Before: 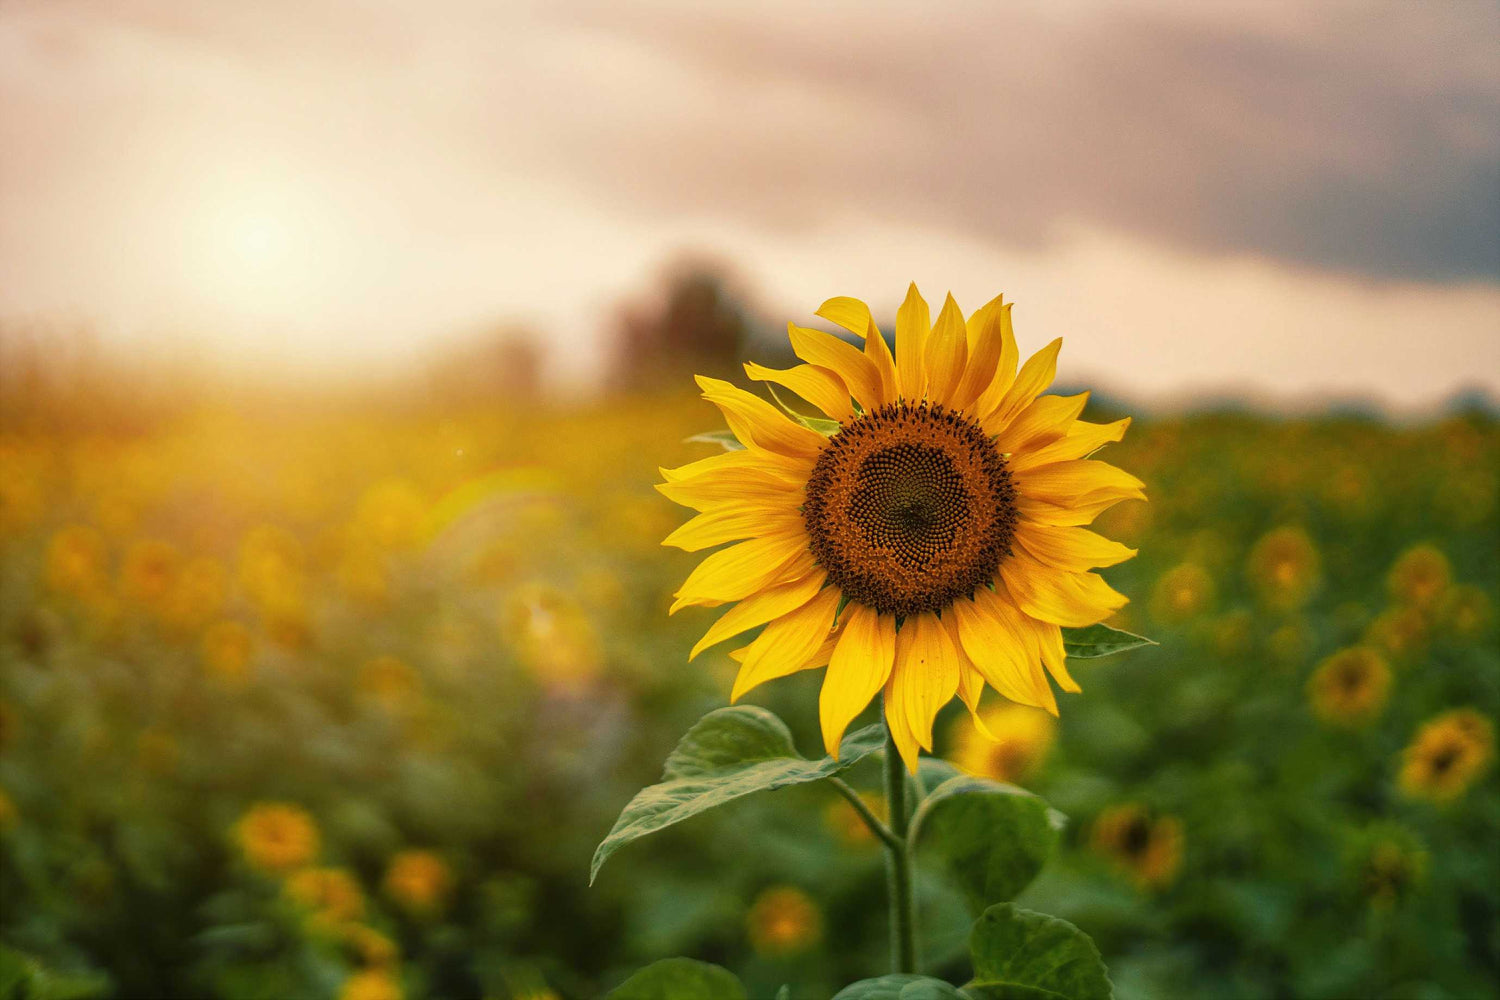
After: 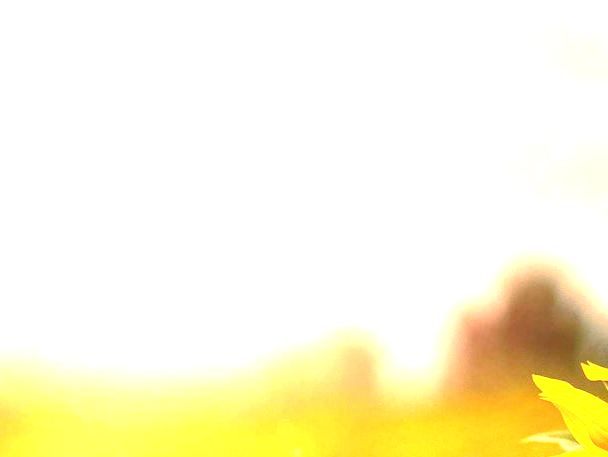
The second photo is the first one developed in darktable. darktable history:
crop and rotate: left 10.826%, top 0.077%, right 48.621%, bottom 54.178%
exposure: exposure 1.519 EV, compensate highlight preservation false
